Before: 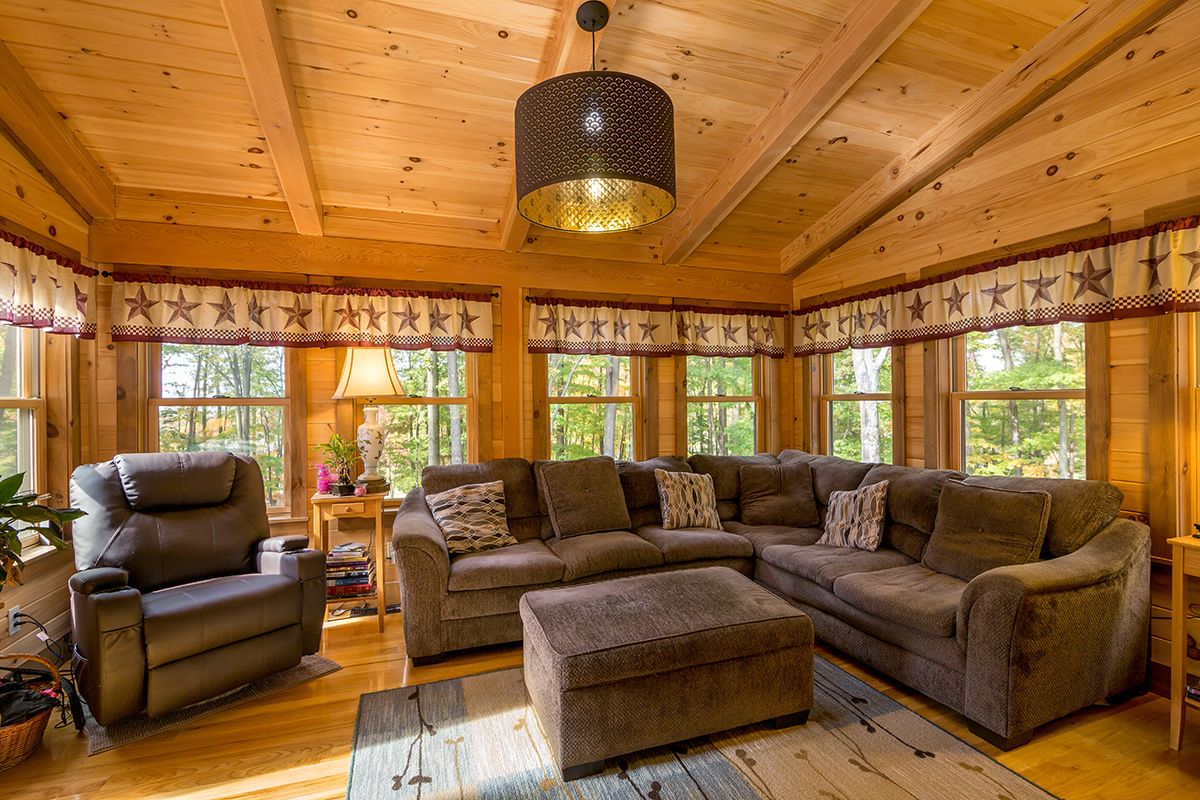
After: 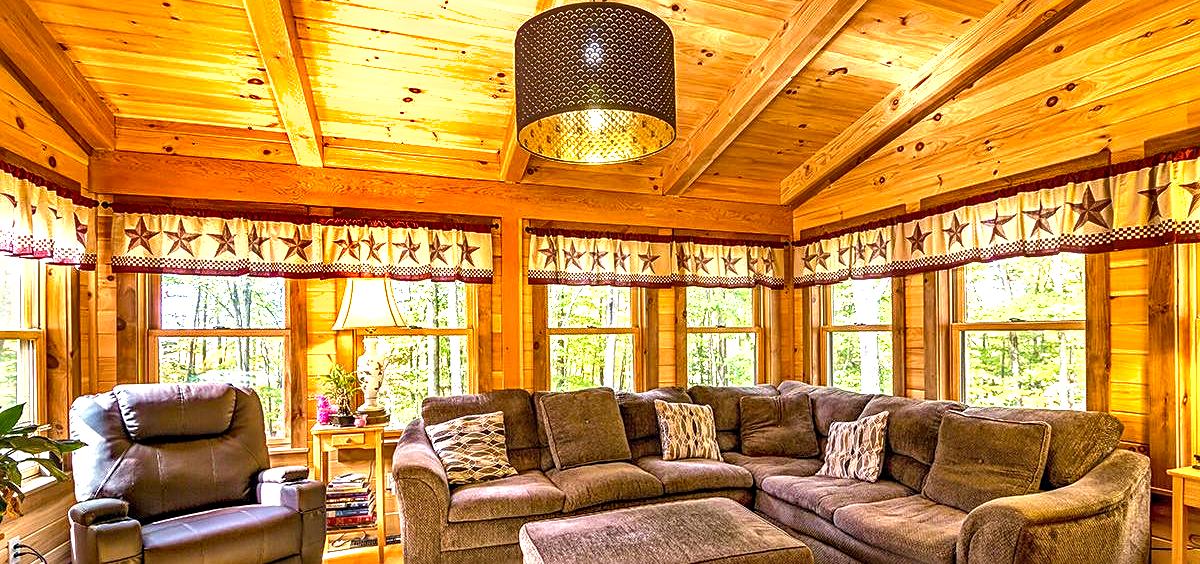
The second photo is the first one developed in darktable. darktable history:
shadows and highlights: shadows 43.49, white point adjustment -1.64, soften with gaussian
velvia: strength 26.64%
haze removal: strength 0.298, distance 0.251, compatibility mode true, adaptive false
crop and rotate: top 8.685%, bottom 20.787%
exposure: black level correction 0, exposure 1.521 EV, compensate highlight preservation false
sharpen: on, module defaults
local contrast: detail 130%
